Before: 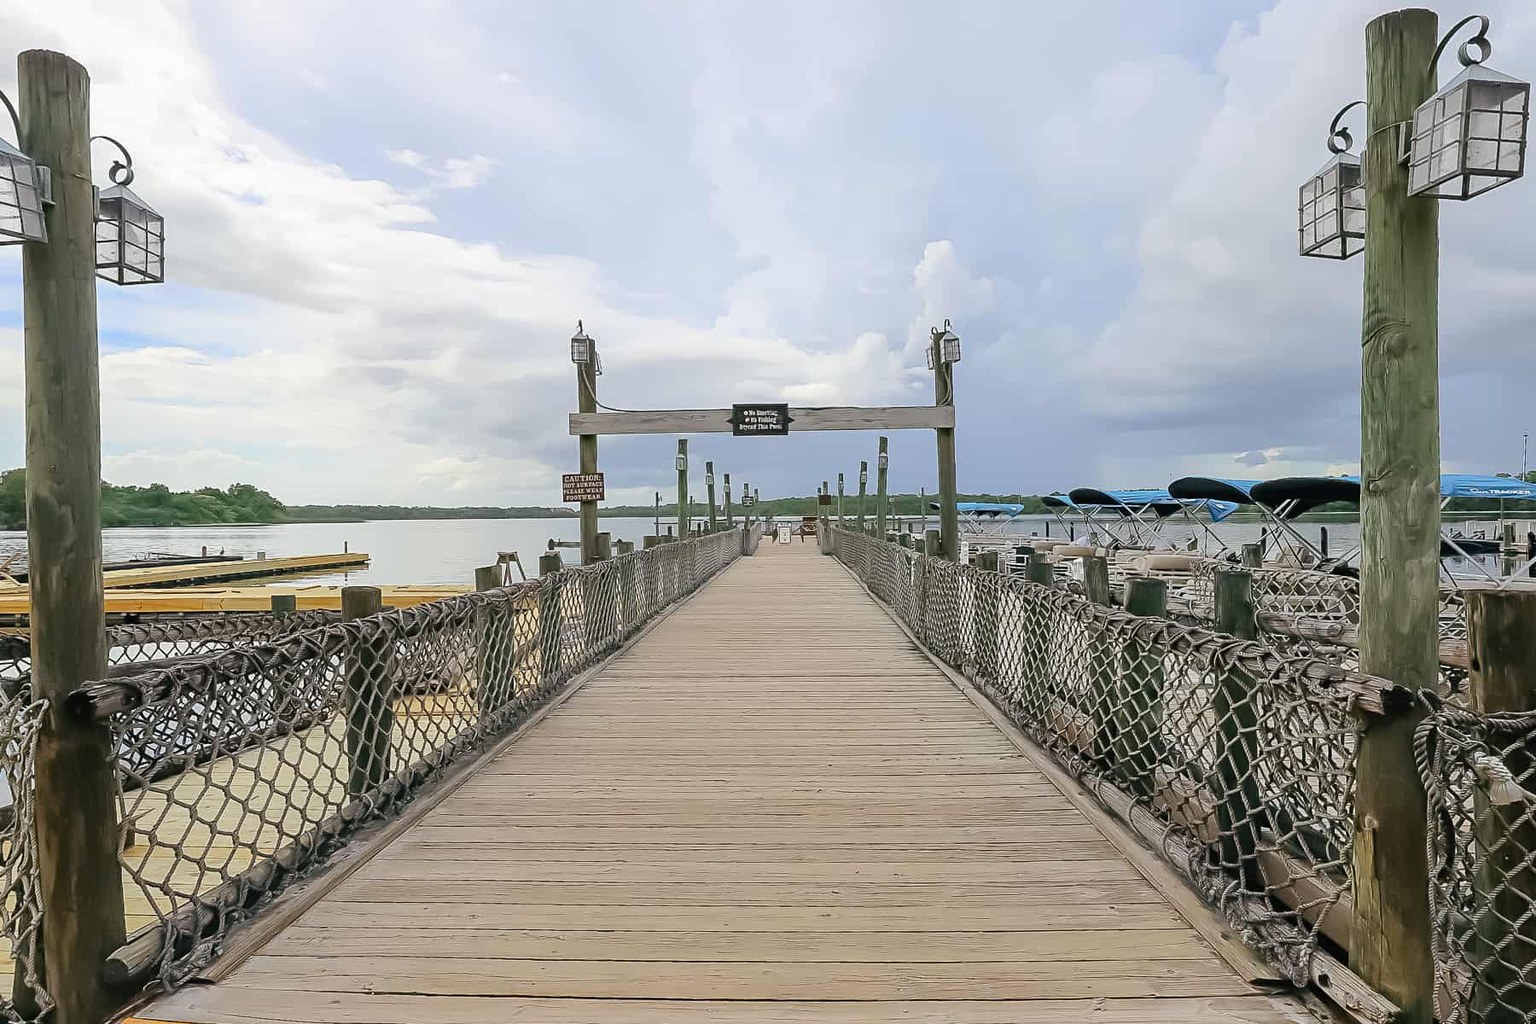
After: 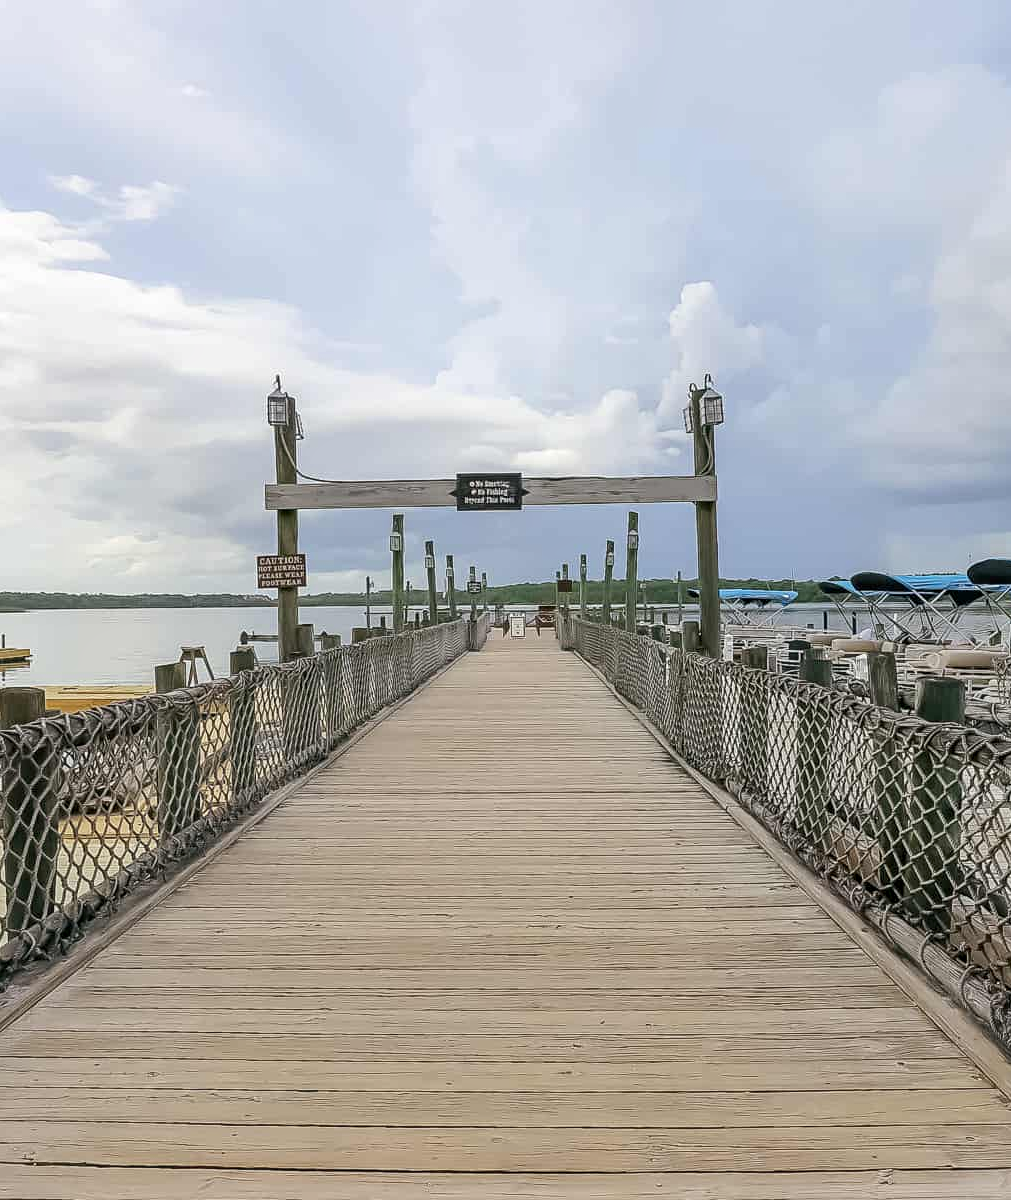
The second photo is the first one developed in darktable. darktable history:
crop and rotate: left 22.372%, right 21.412%
local contrast: on, module defaults
